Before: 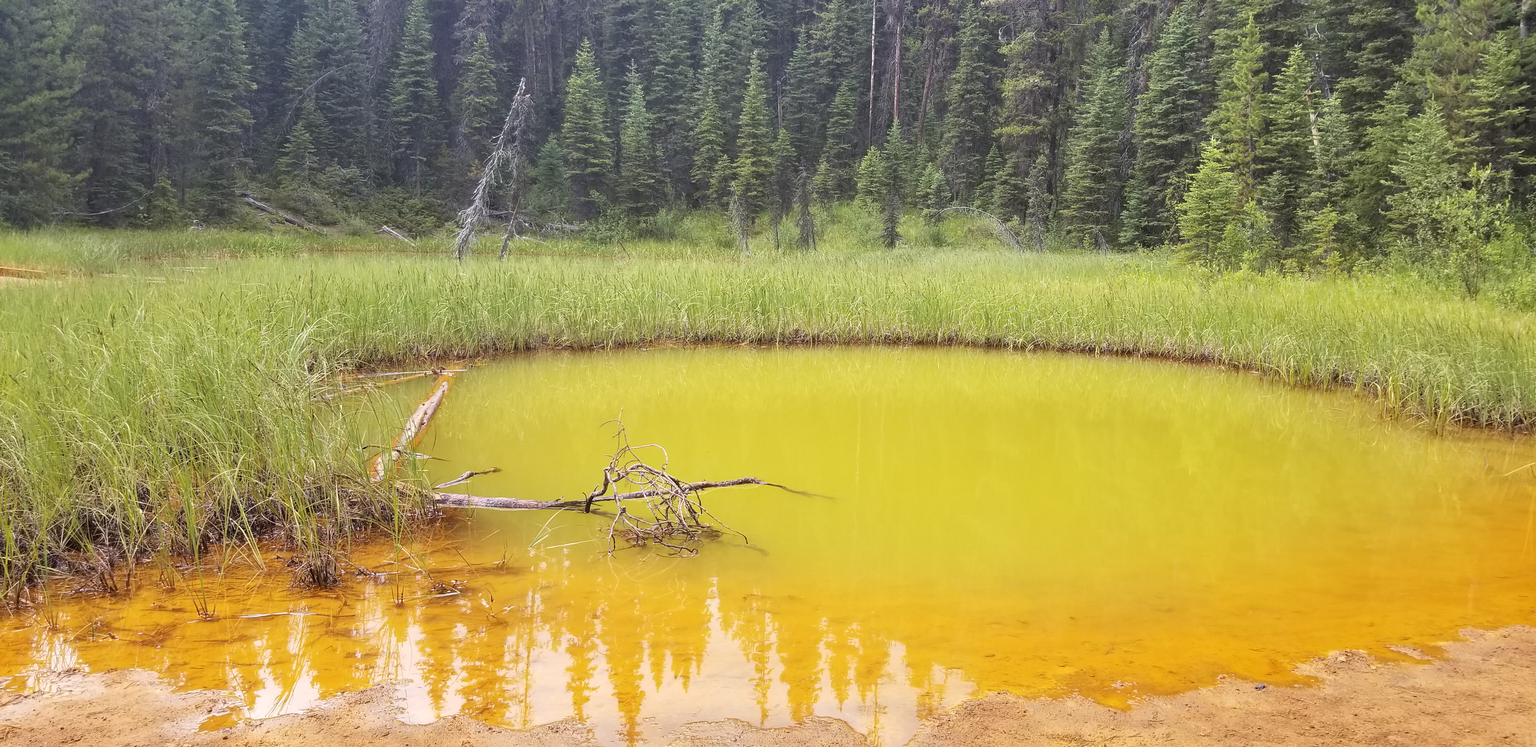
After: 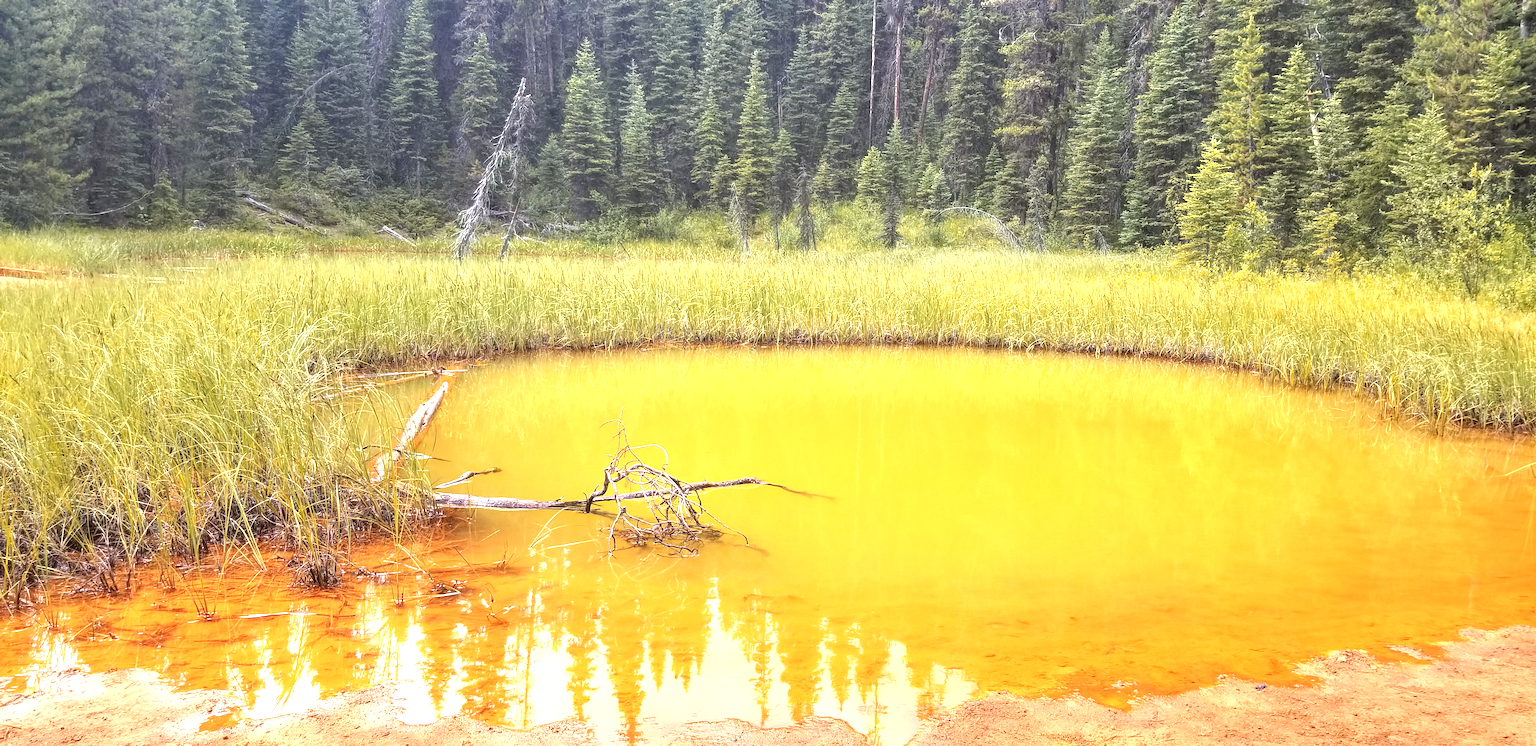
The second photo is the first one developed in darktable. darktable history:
exposure: exposure 0.74 EV, compensate highlight preservation false
color zones: curves: ch1 [(0.309, 0.524) (0.41, 0.329) (0.508, 0.509)]; ch2 [(0.25, 0.457) (0.75, 0.5)]
tone equalizer: on, module defaults
local contrast: highlights 99%, shadows 86%, detail 160%, midtone range 0.2
